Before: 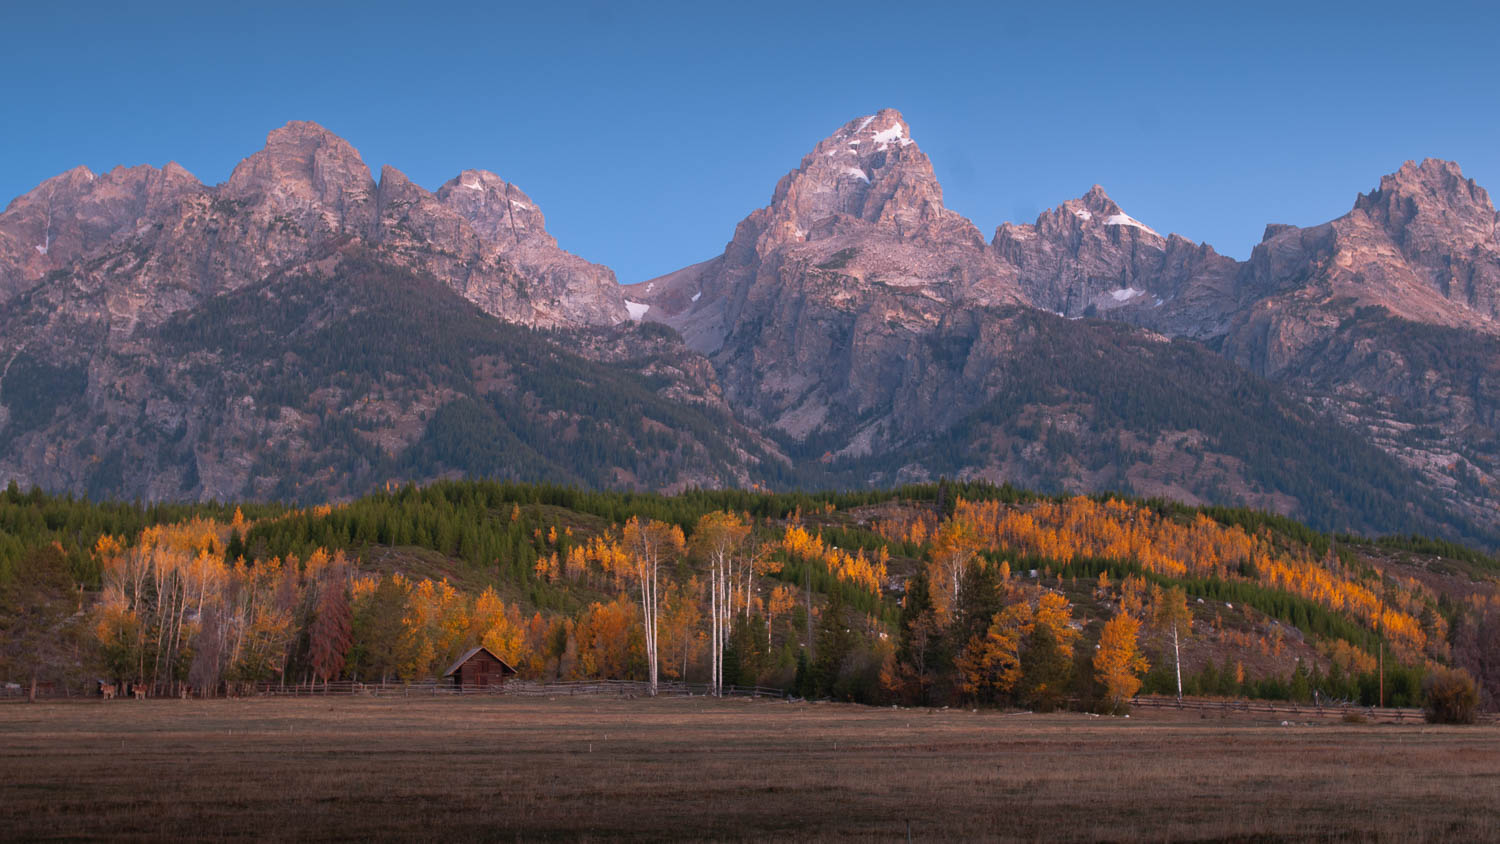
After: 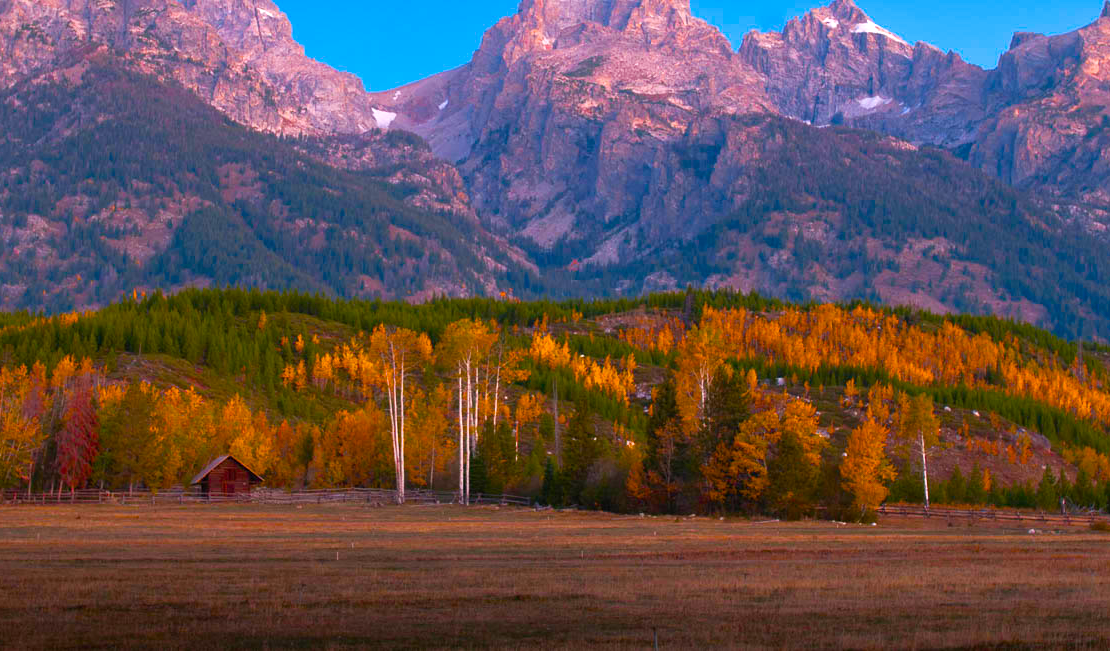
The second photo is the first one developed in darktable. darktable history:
crop: left 16.871%, top 22.857%, right 9.116%
color balance rgb: linear chroma grading › shadows 10%, linear chroma grading › highlights 10%, linear chroma grading › global chroma 15%, linear chroma grading › mid-tones 15%, perceptual saturation grading › global saturation 40%, perceptual saturation grading › highlights -25%, perceptual saturation grading › mid-tones 35%, perceptual saturation grading › shadows 35%, perceptual brilliance grading › global brilliance 11.29%, global vibrance 11.29%
